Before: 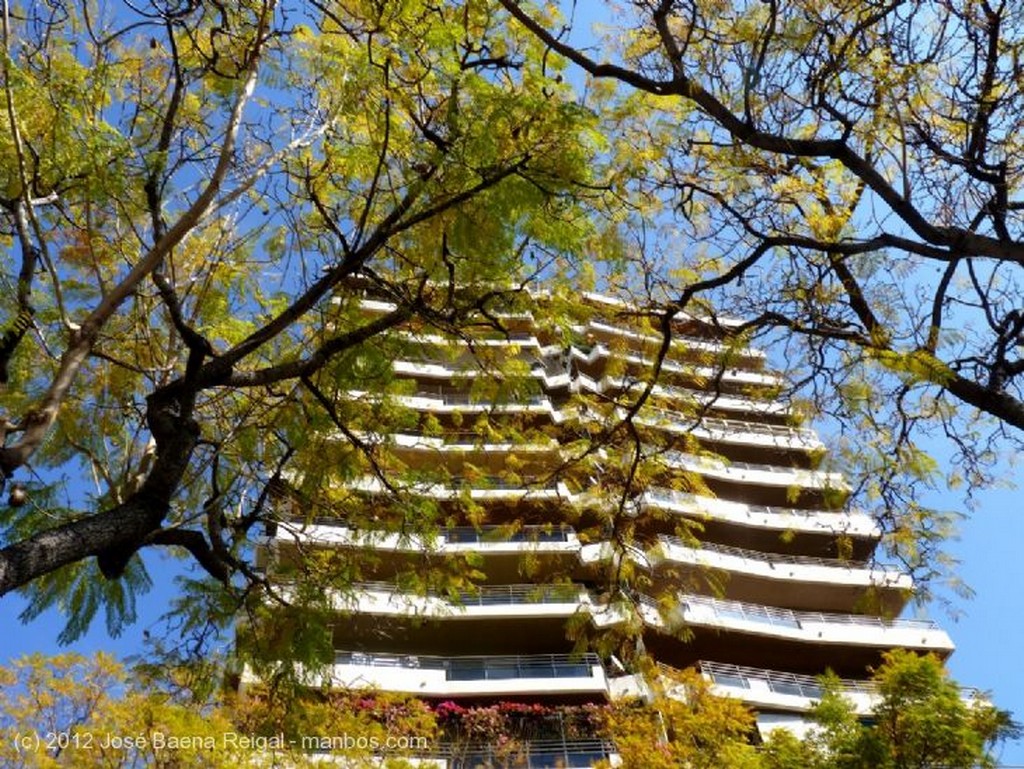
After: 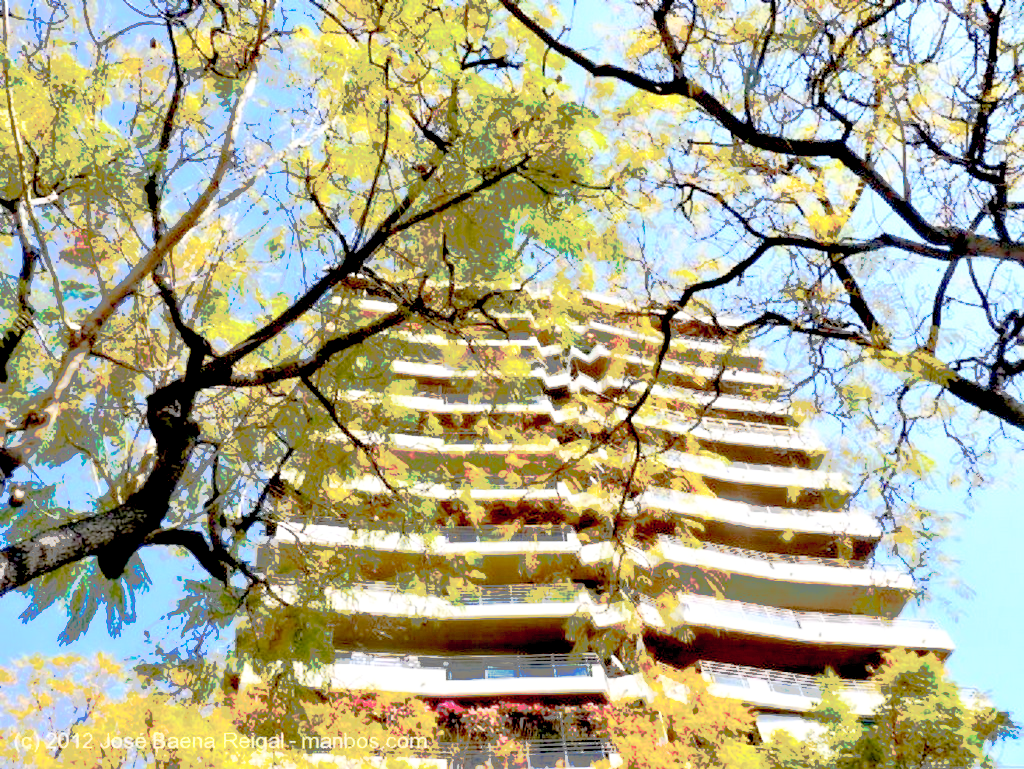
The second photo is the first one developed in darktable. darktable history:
base curve: curves: ch0 [(0, 0) (0.036, 0.037) (0.121, 0.228) (0.46, 0.76) (0.859, 0.983) (1, 1)], preserve colors none
tone curve: curves: ch0 [(0, 0) (0.003, 0.011) (0.011, 0.043) (0.025, 0.133) (0.044, 0.226) (0.069, 0.303) (0.1, 0.371) (0.136, 0.429) (0.177, 0.482) (0.224, 0.516) (0.277, 0.539) (0.335, 0.535) (0.399, 0.517) (0.468, 0.498) (0.543, 0.523) (0.623, 0.655) (0.709, 0.83) (0.801, 0.827) (0.898, 0.89) (1, 1)], preserve colors none
contrast equalizer: y [[0.514, 0.573, 0.581, 0.508, 0.5, 0.5], [0.5 ×6], [0.5 ×6], [0 ×6], [0 ×6]]
contrast brightness saturation: contrast 0.2, brightness 0.16, saturation 0.22
